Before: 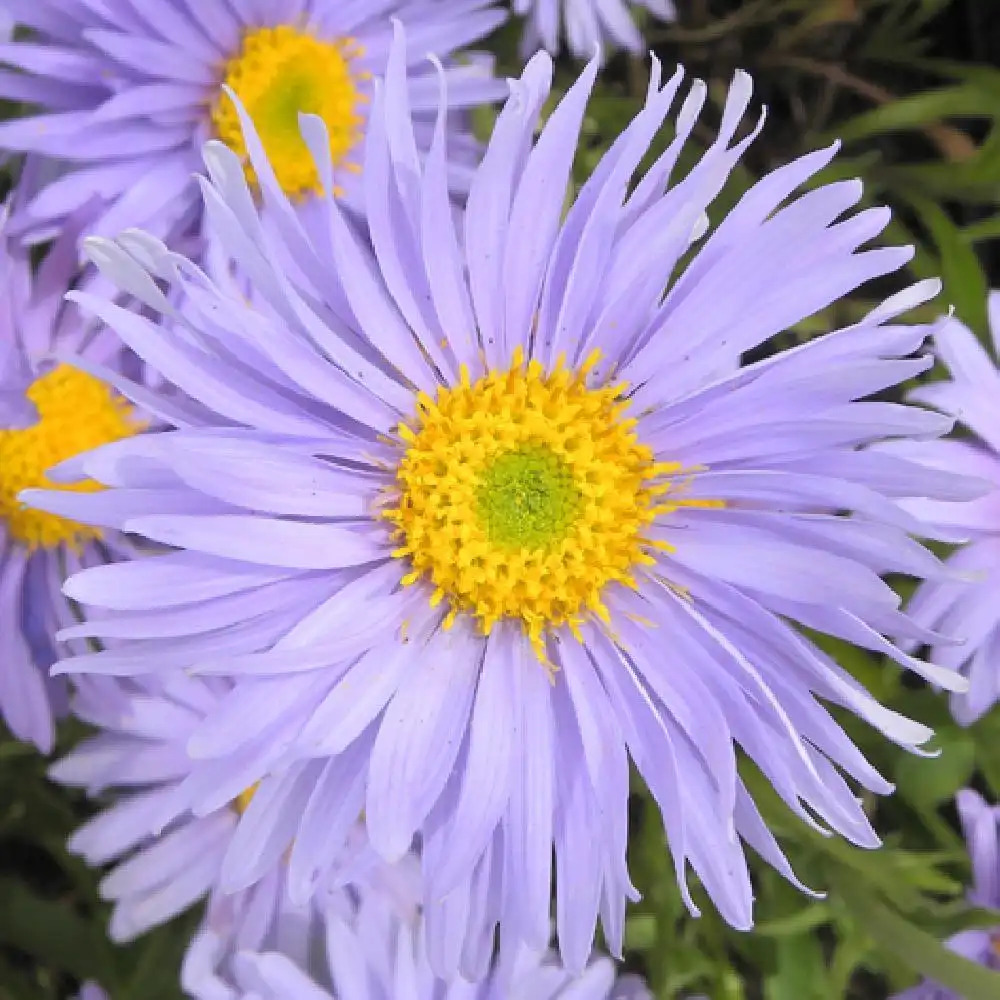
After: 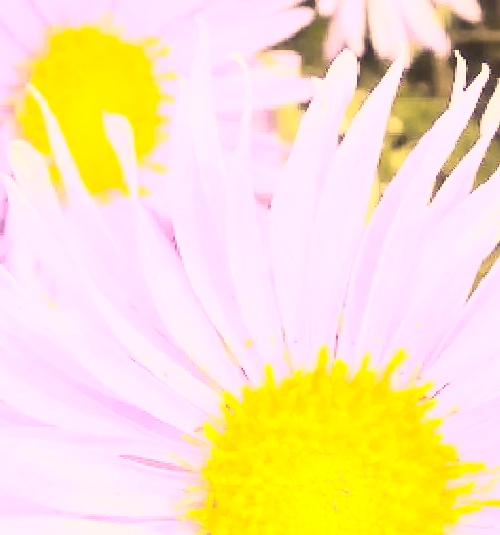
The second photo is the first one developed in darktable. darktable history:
exposure: black level correction 0, exposure 1.173 EV, compensate exposure bias true, compensate highlight preservation false
color correction: highlights a* 15, highlights b* 31.55
crop: left 19.556%, right 30.401%, bottom 46.458%
contrast brightness saturation: contrast 0.43, brightness 0.56, saturation -0.19
